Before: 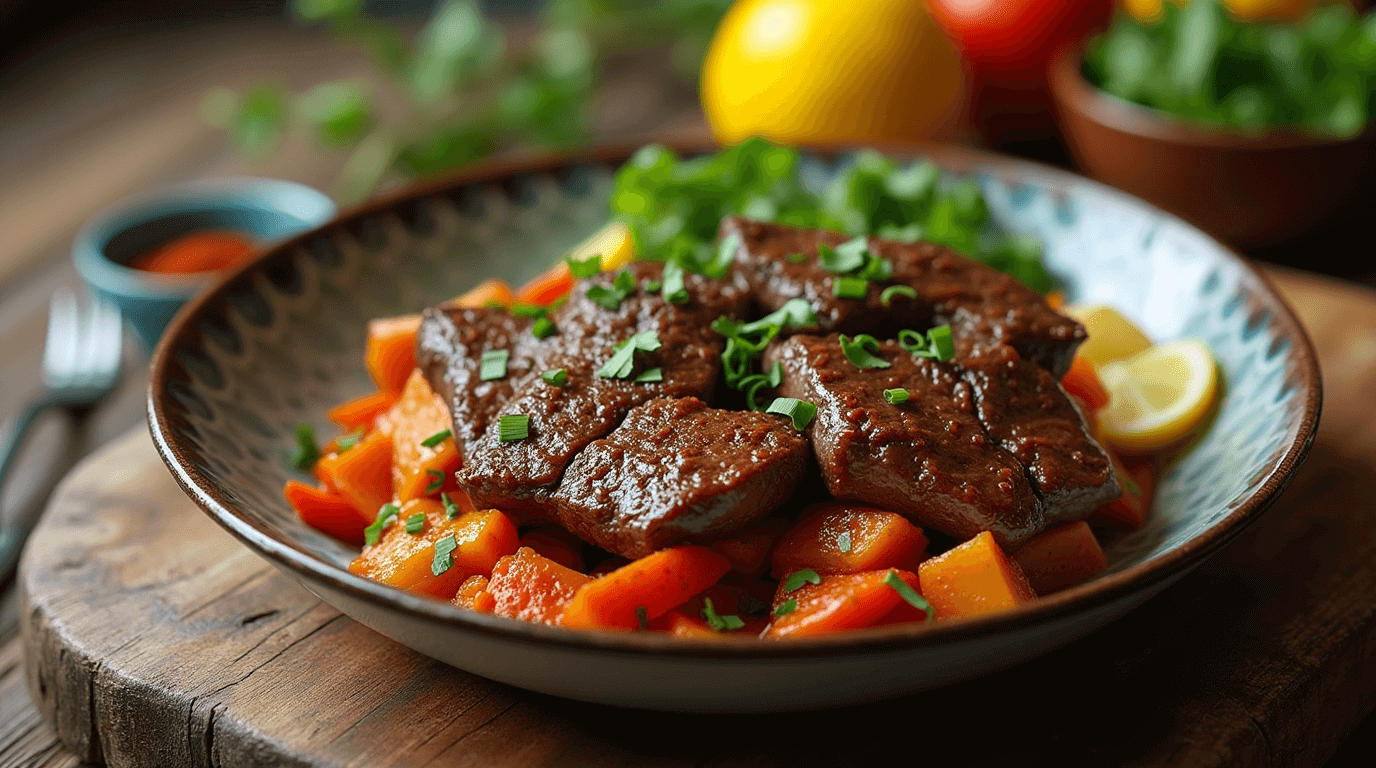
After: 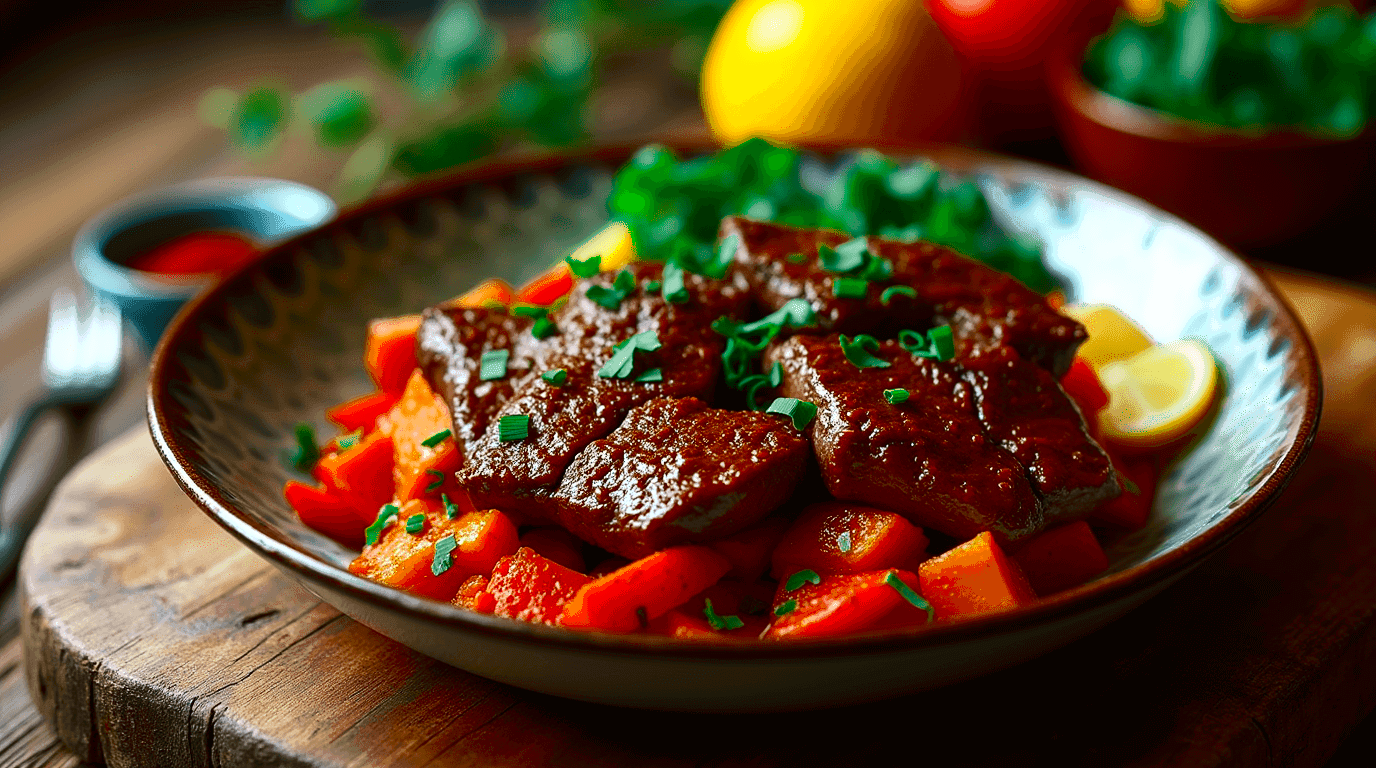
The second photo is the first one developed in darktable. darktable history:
color zones: curves: ch0 [(0, 0.5) (0.125, 0.4) (0.25, 0.5) (0.375, 0.4) (0.5, 0.4) (0.625, 0.6) (0.75, 0.6) (0.875, 0.5)]; ch1 [(0, 0.35) (0.125, 0.45) (0.25, 0.35) (0.375, 0.35) (0.5, 0.35) (0.625, 0.35) (0.75, 0.45) (0.875, 0.35)]; ch2 [(0, 0.6) (0.125, 0.5) (0.25, 0.5) (0.375, 0.6) (0.5, 0.6) (0.625, 0.5) (0.75, 0.5) (0.875, 0.5)]
contrast brightness saturation: contrast 0.26, brightness 0.02, saturation 0.87
